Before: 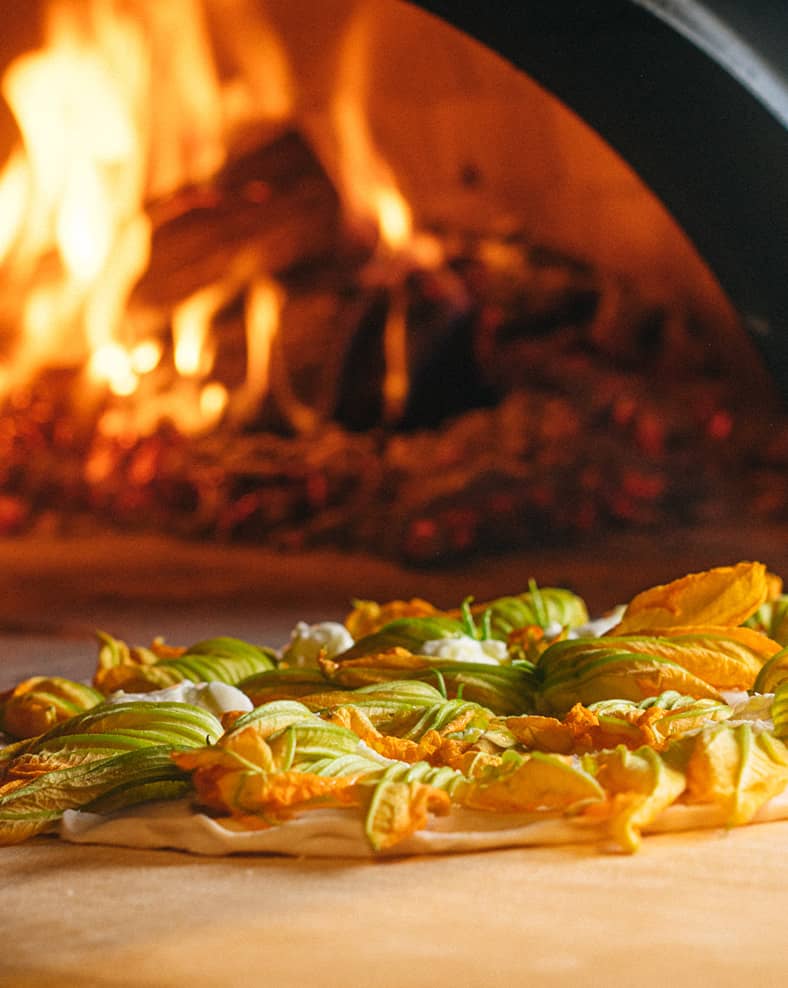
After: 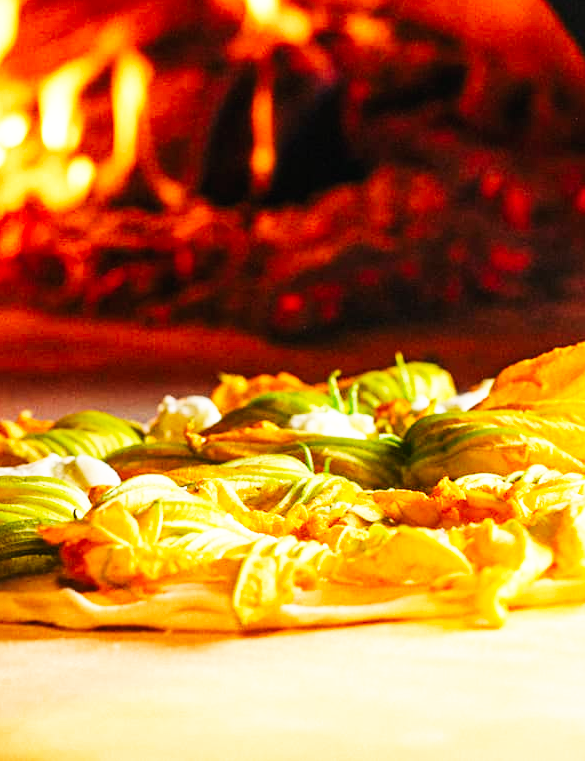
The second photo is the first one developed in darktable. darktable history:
contrast brightness saturation: contrast 0.102, brightness 0.015, saturation 0.024
crop: left 16.879%, top 22.889%, right 8.832%
base curve: curves: ch0 [(0, 0) (0.007, 0.004) (0.027, 0.03) (0.046, 0.07) (0.207, 0.54) (0.442, 0.872) (0.673, 0.972) (1, 1)], preserve colors none
